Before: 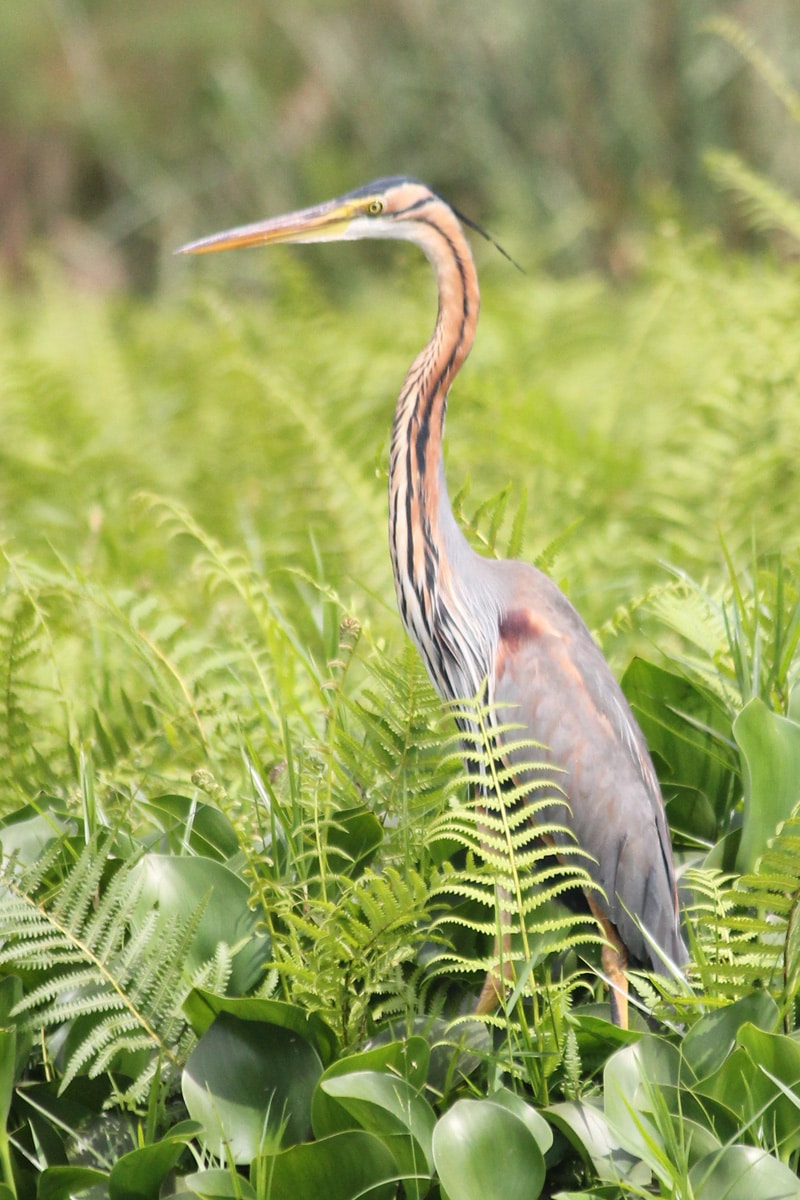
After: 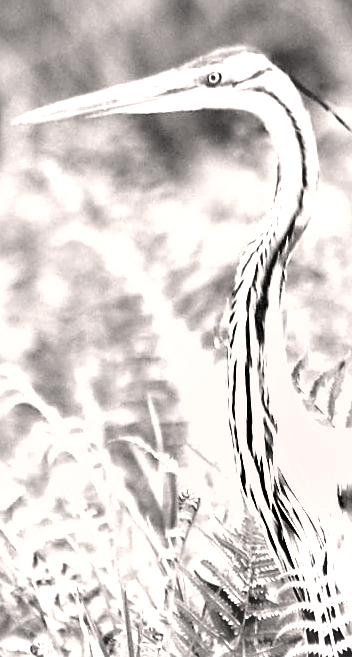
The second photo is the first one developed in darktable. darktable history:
color balance rgb: linear chroma grading › shadows 10%, linear chroma grading › highlights 10%, linear chroma grading › global chroma 15%, linear chroma grading › mid-tones 15%, perceptual saturation grading › global saturation 40%, perceptual saturation grading › highlights -25%, perceptual saturation grading › mid-tones 35%, perceptual saturation grading › shadows 35%, perceptual brilliance grading › global brilliance 11.29%, global vibrance 11.29%
color calibration: output gray [0.253, 0.26, 0.487, 0], gray › normalize channels true, illuminant same as pipeline (D50), adaptation XYZ, x 0.346, y 0.359, gamut compression 0
white balance: emerald 1
exposure: black level correction 0, exposure 1.2 EV, compensate highlight preservation false
color correction: highlights a* 5.59, highlights b* 5.24, saturation 0.68
shadows and highlights: soften with gaussian
crop: left 20.248%, top 10.86%, right 35.675%, bottom 34.321%
sharpen: on, module defaults
